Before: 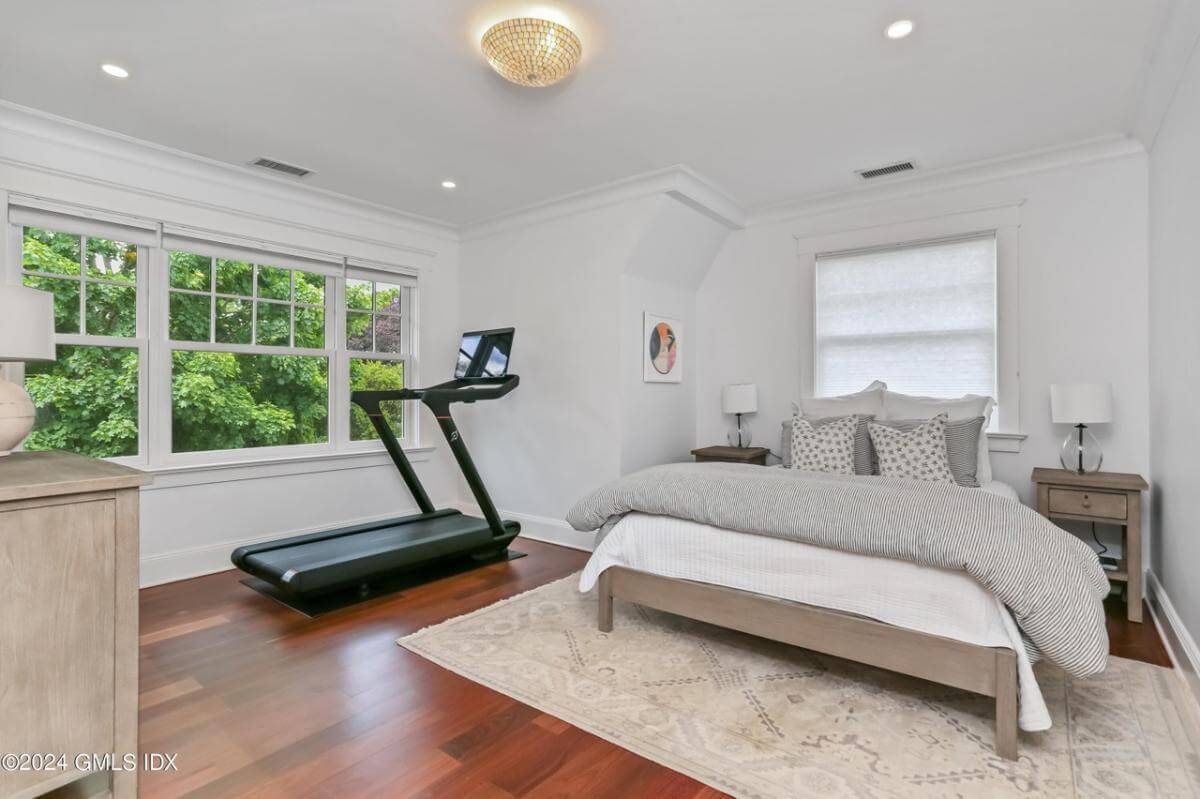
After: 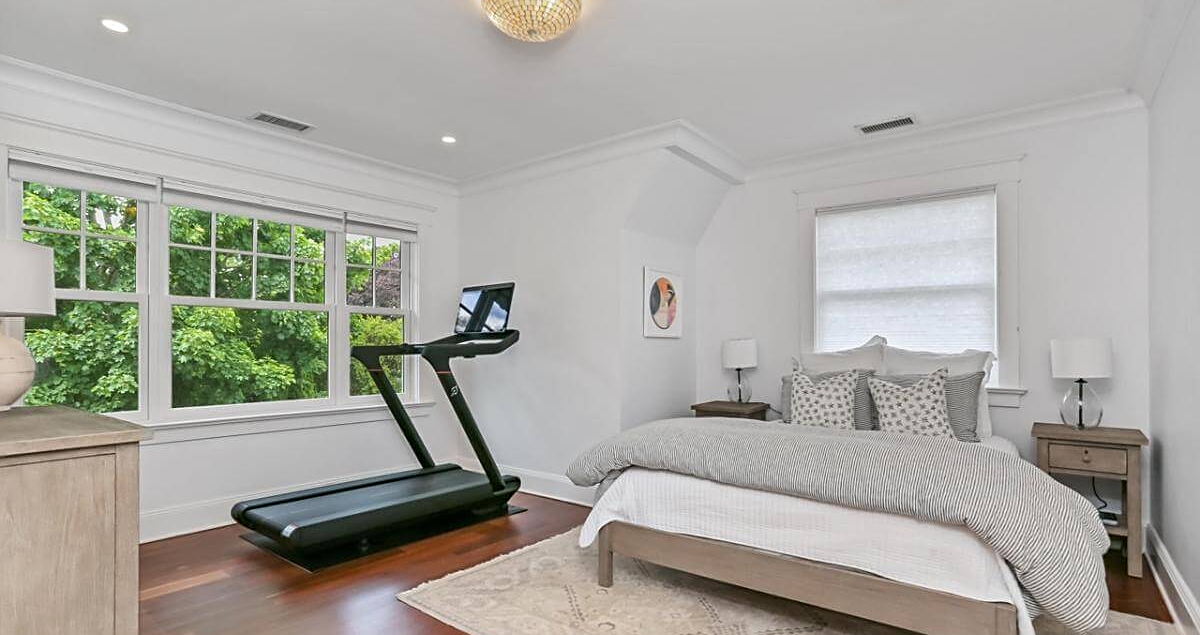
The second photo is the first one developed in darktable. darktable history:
sharpen: on, module defaults
crop and rotate: top 5.651%, bottom 14.822%
